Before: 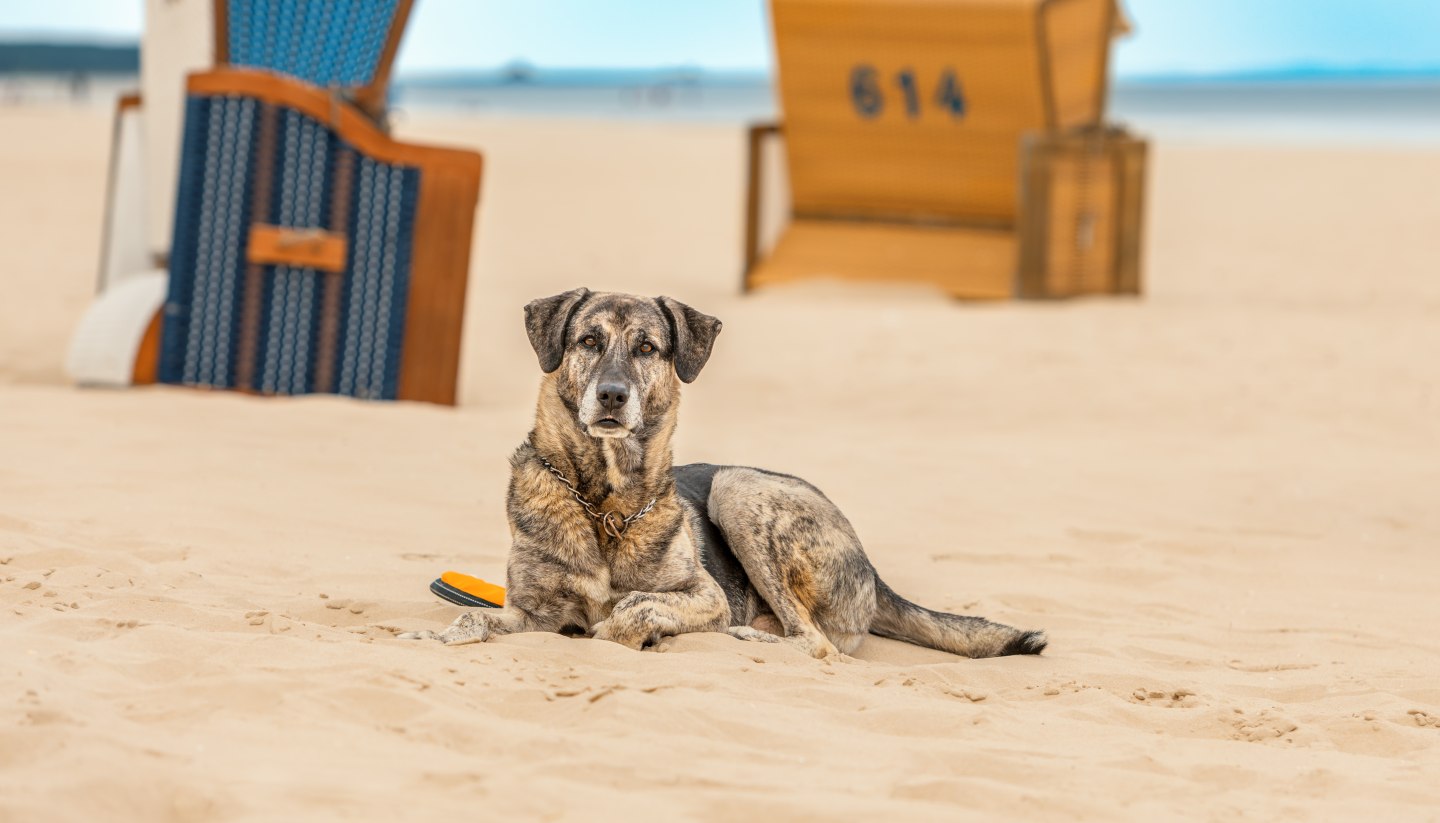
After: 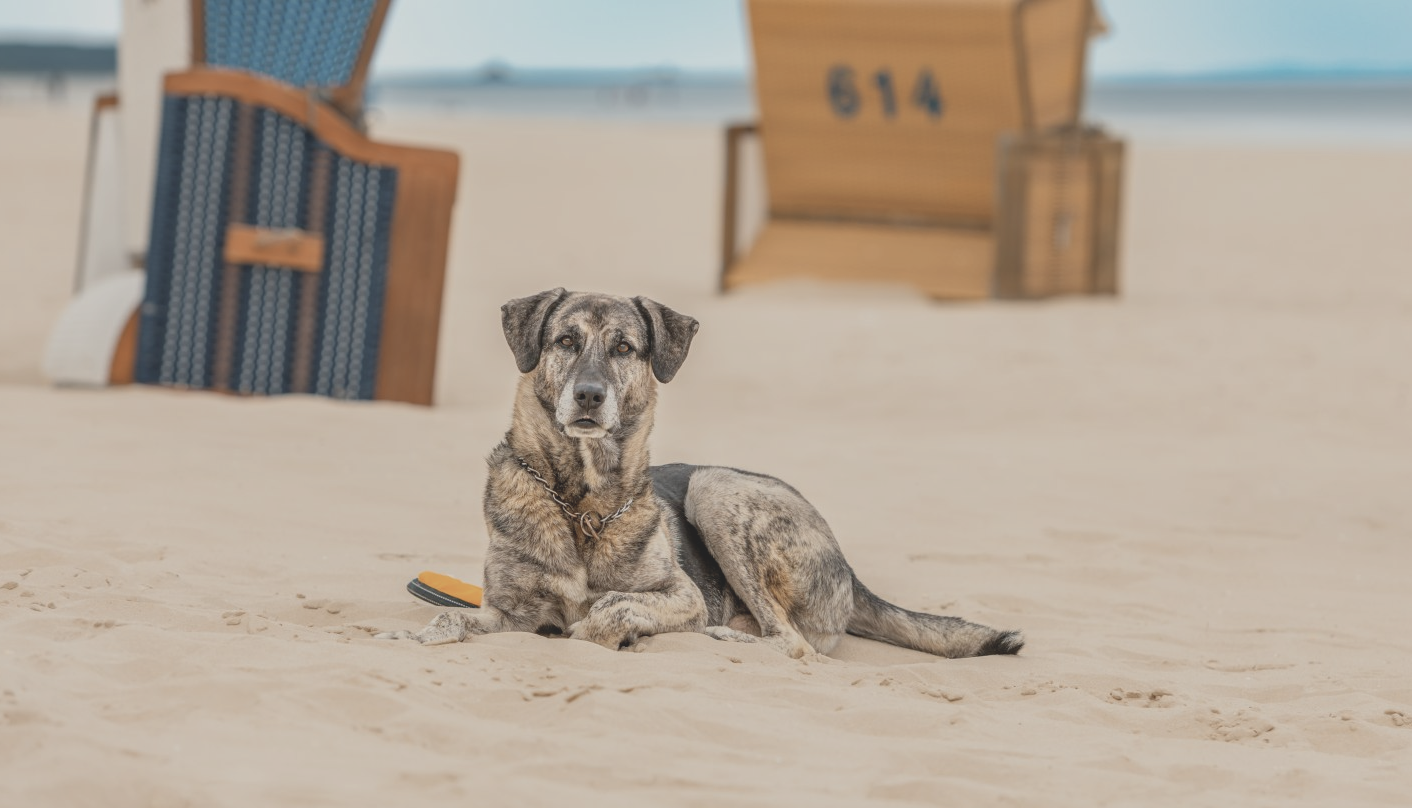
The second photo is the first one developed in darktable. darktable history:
crop: left 1.66%, right 0.284%, bottom 1.743%
contrast brightness saturation: contrast -0.26, saturation -0.446
